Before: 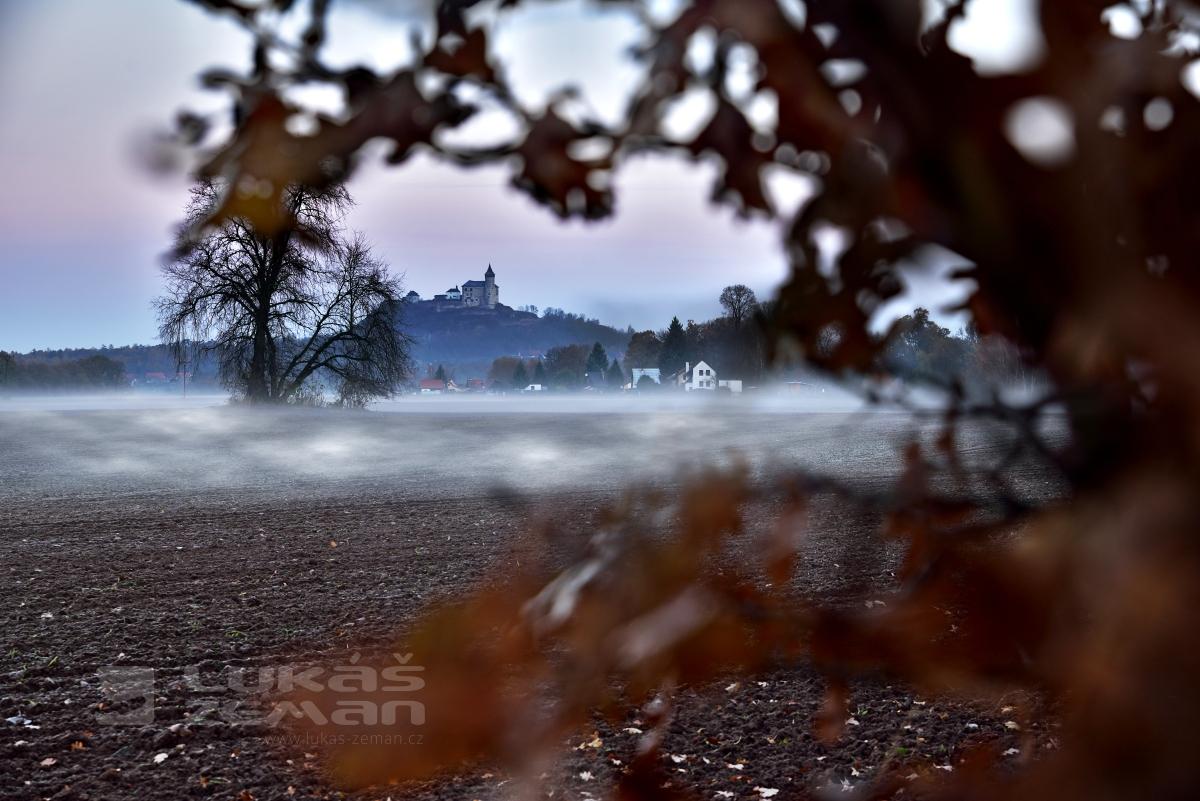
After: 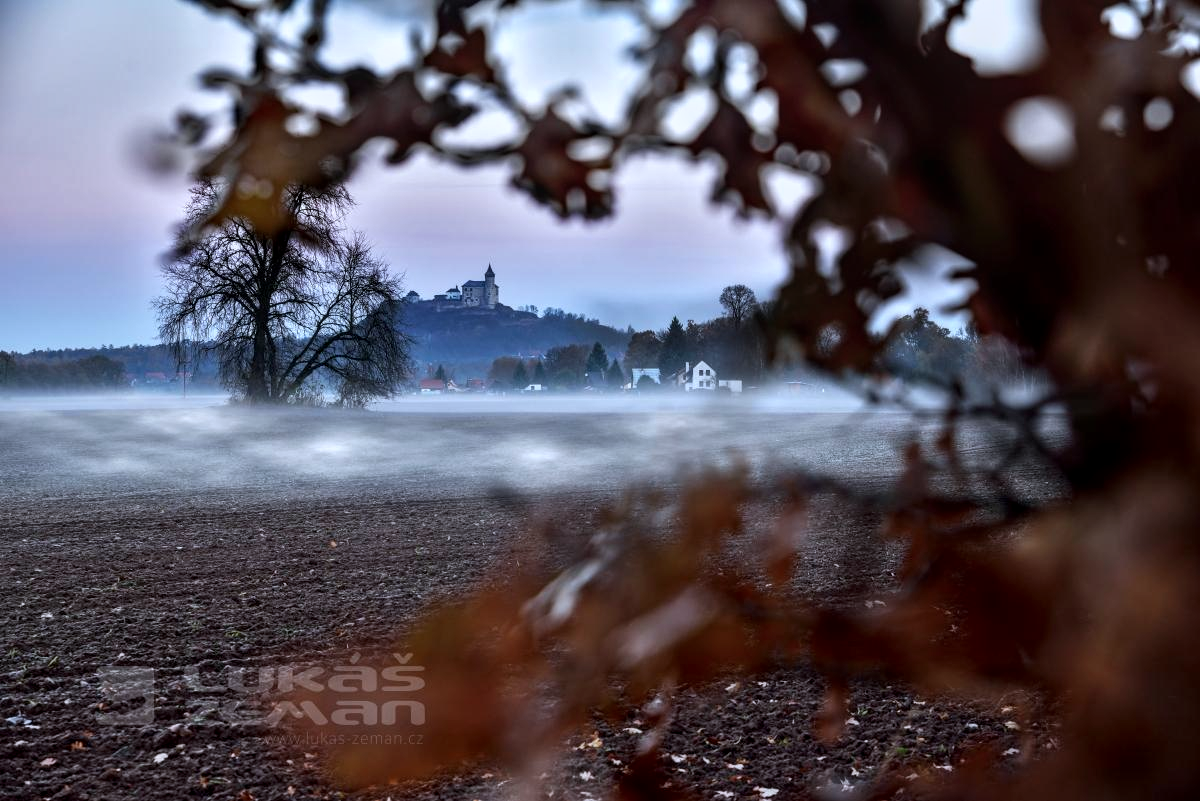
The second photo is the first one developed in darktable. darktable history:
color correction: highlights a* -0.771, highlights b* -9.36
local contrast: on, module defaults
